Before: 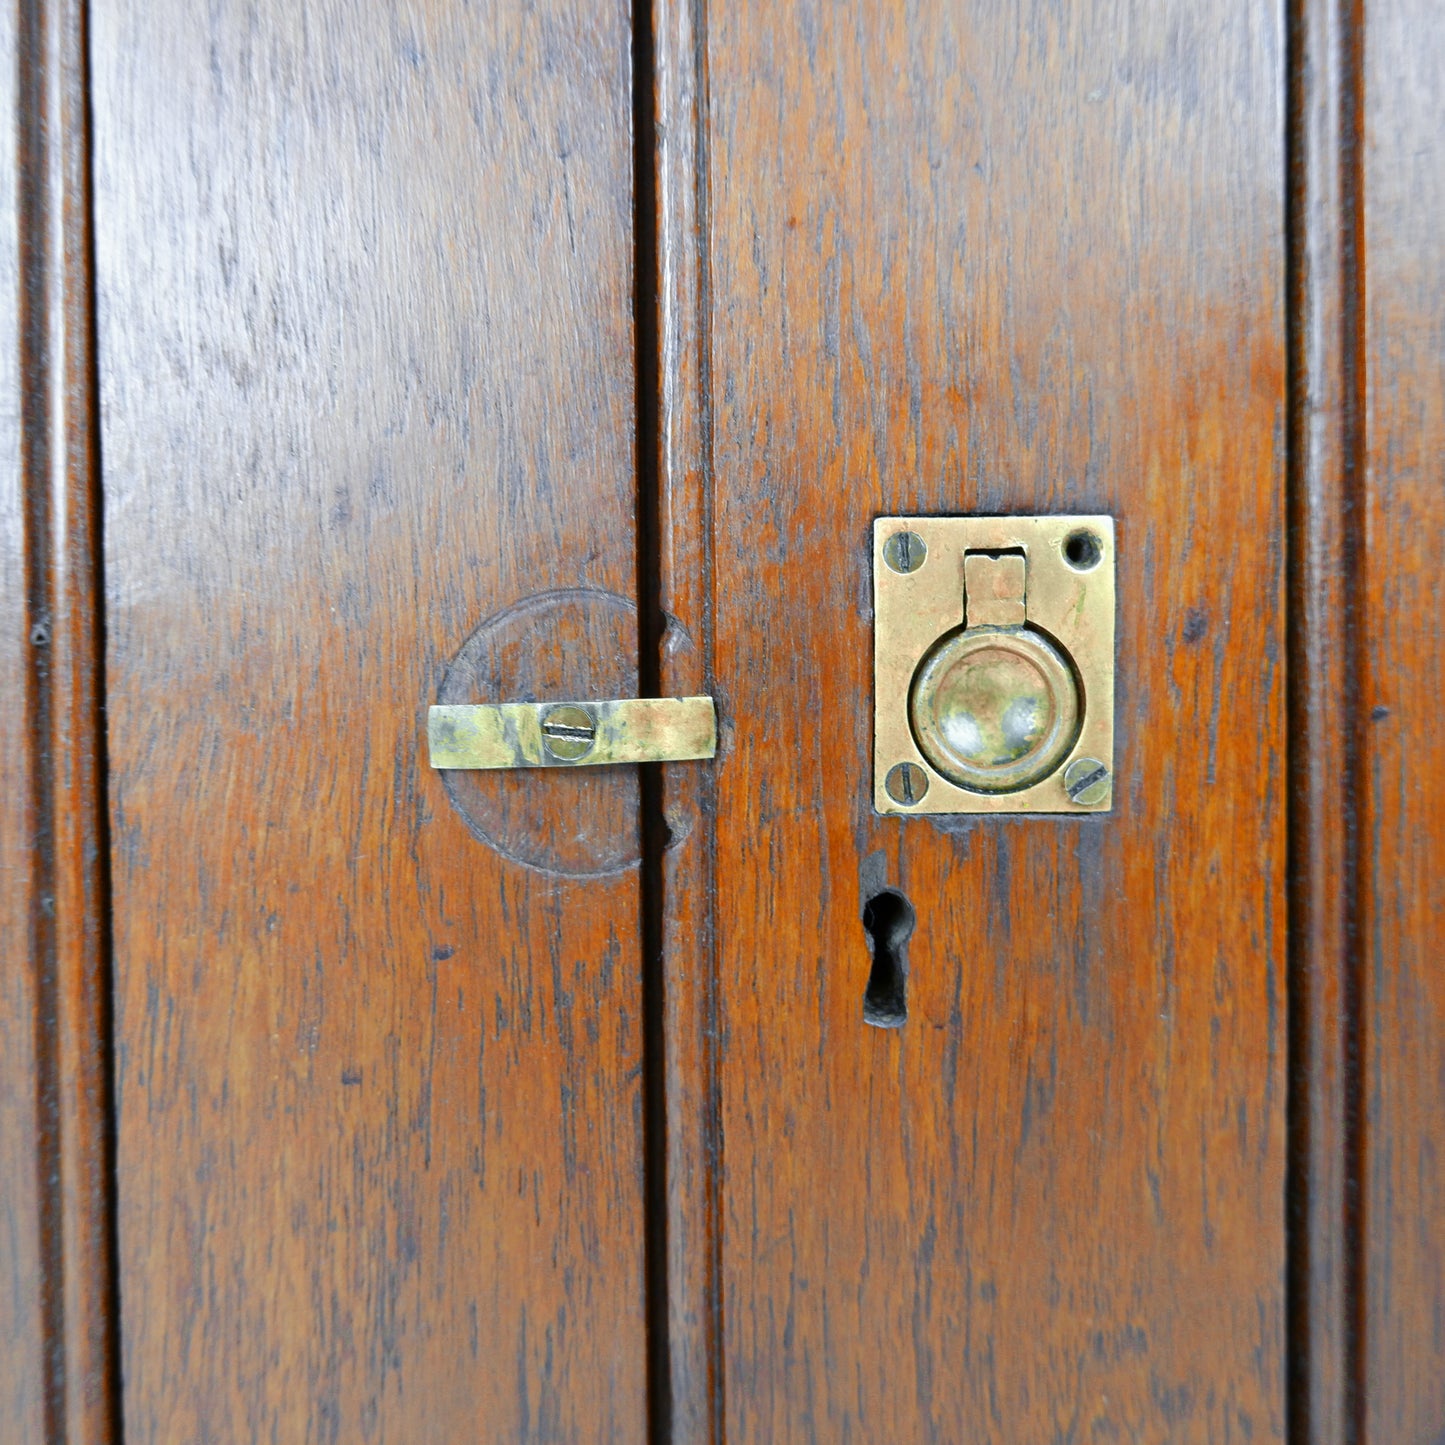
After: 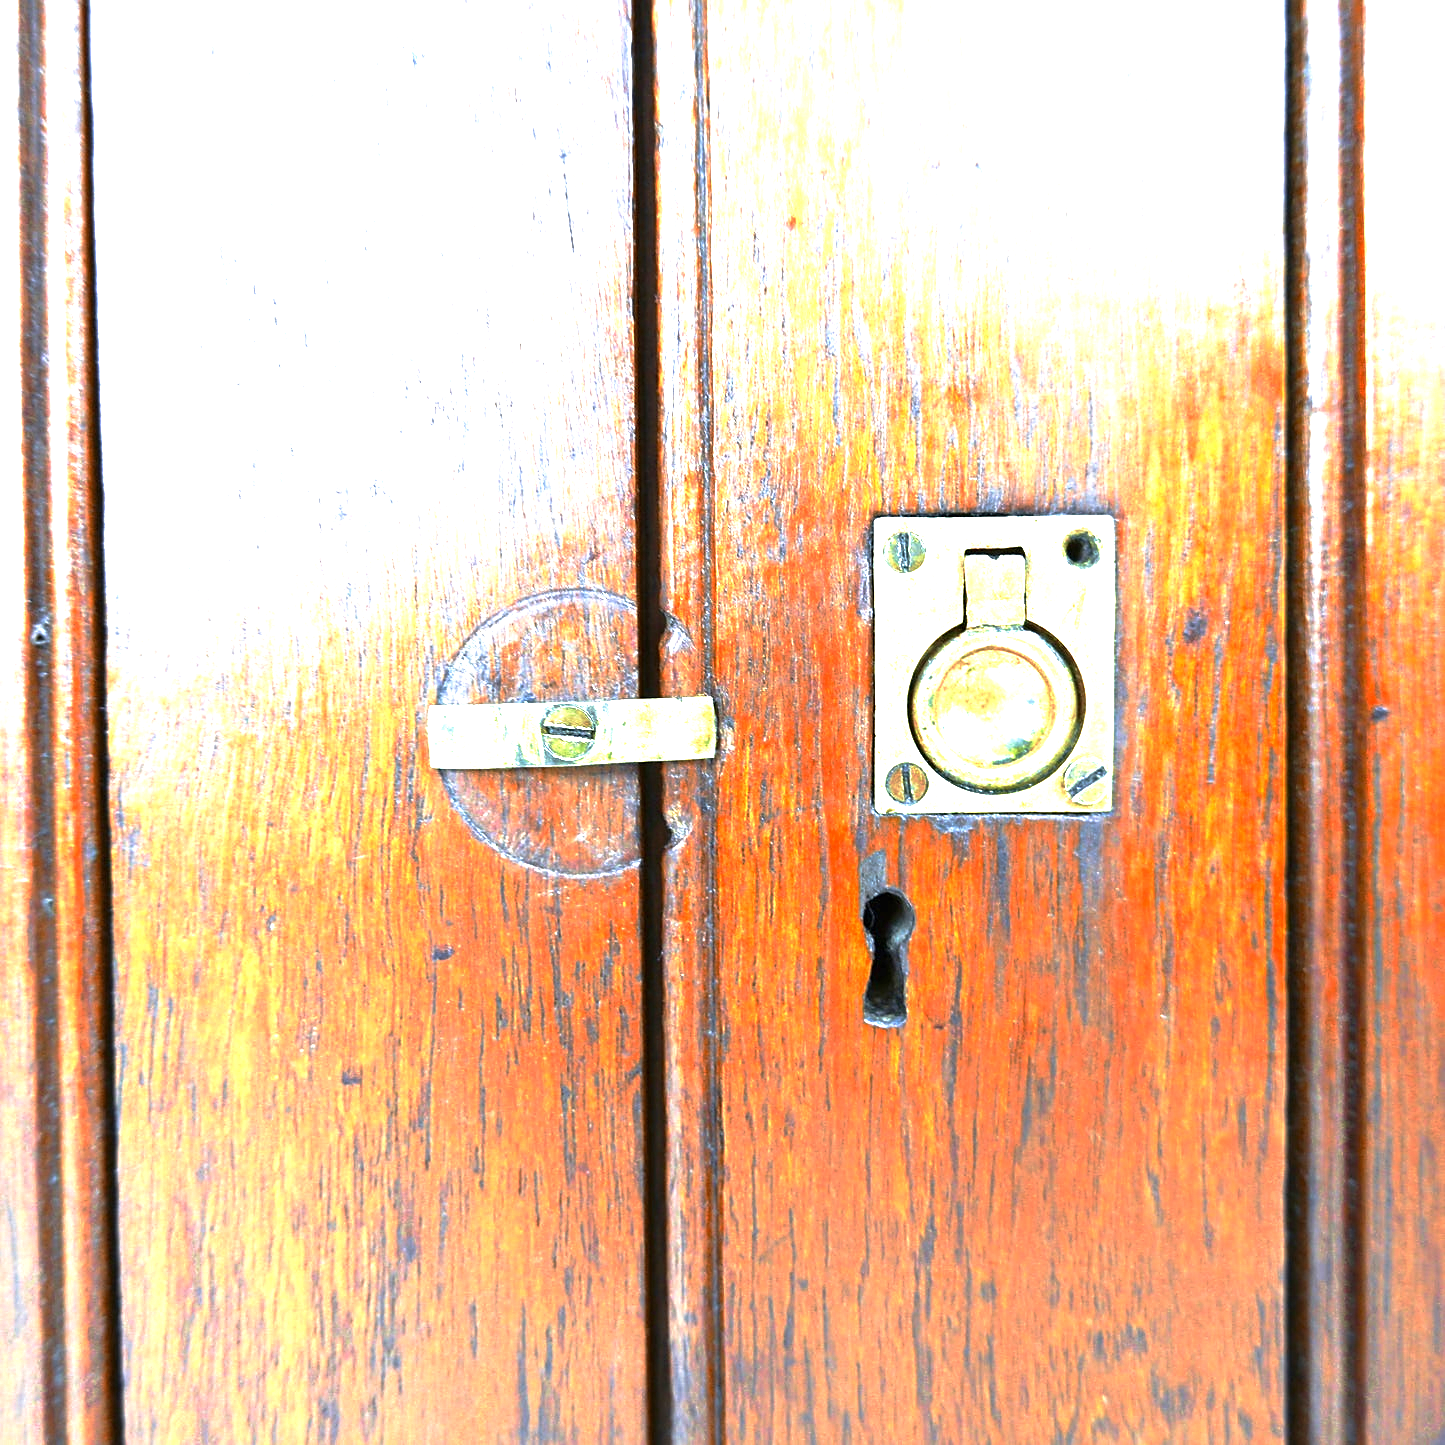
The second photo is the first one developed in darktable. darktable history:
exposure: black level correction 0, exposure 1.741 EV, compensate exposure bias true, compensate highlight preservation false
velvia: on, module defaults
base curve: curves: ch0 [(0, 0) (0.595, 0.418) (1, 1)], preserve colors none
sharpen: radius 1.864, amount 0.398, threshold 1.271
